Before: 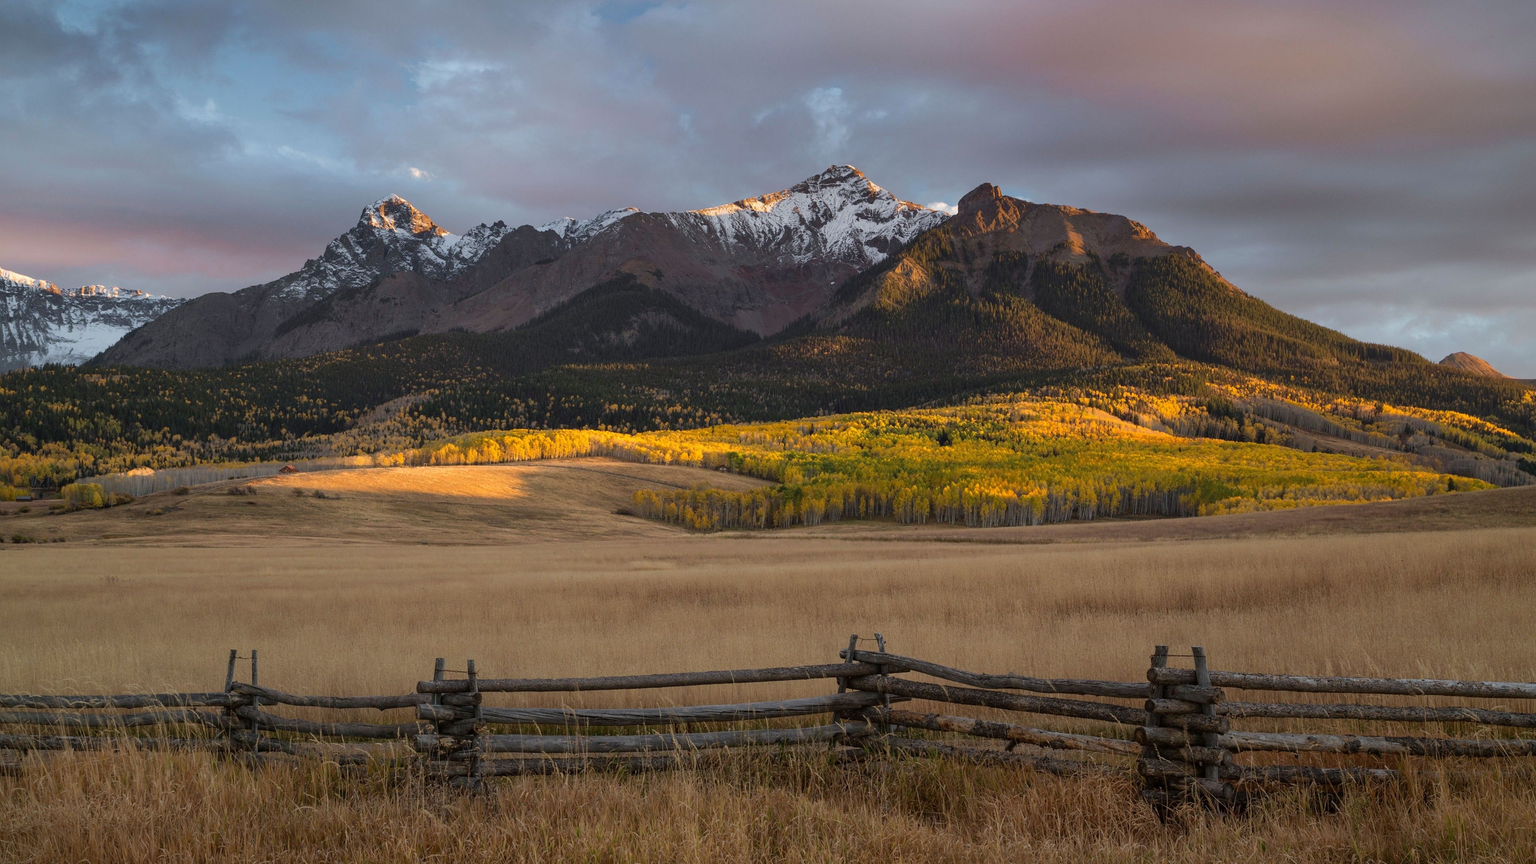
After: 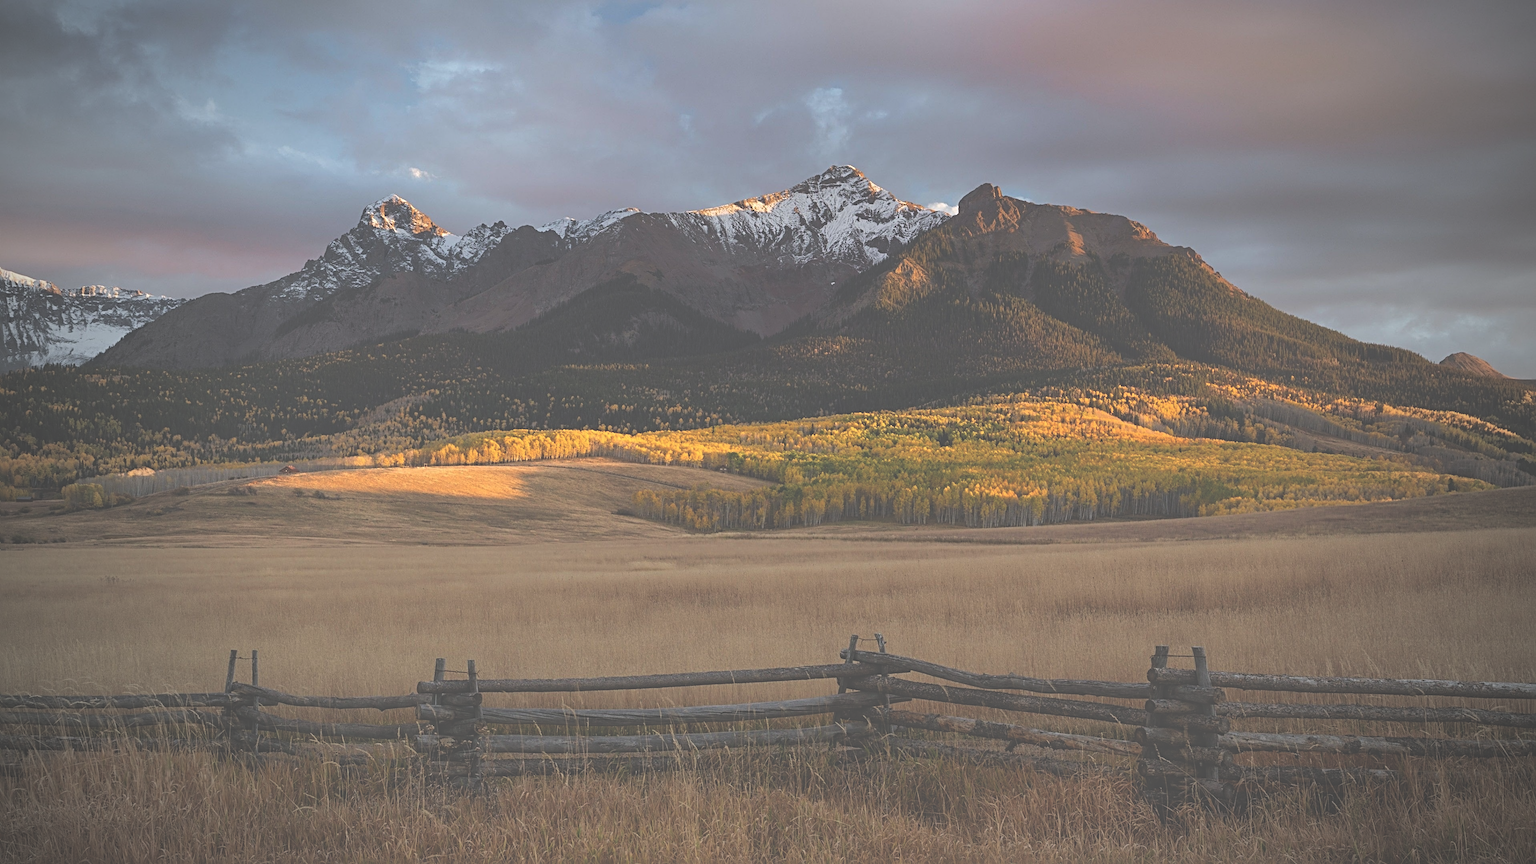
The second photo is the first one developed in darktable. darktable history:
vignetting: fall-off start 67.14%, brightness -0.532, saturation -0.507, width/height ratio 1.016, unbound false
exposure: black level correction -0.086, compensate exposure bias true, compensate highlight preservation false
sharpen: radius 4.927
